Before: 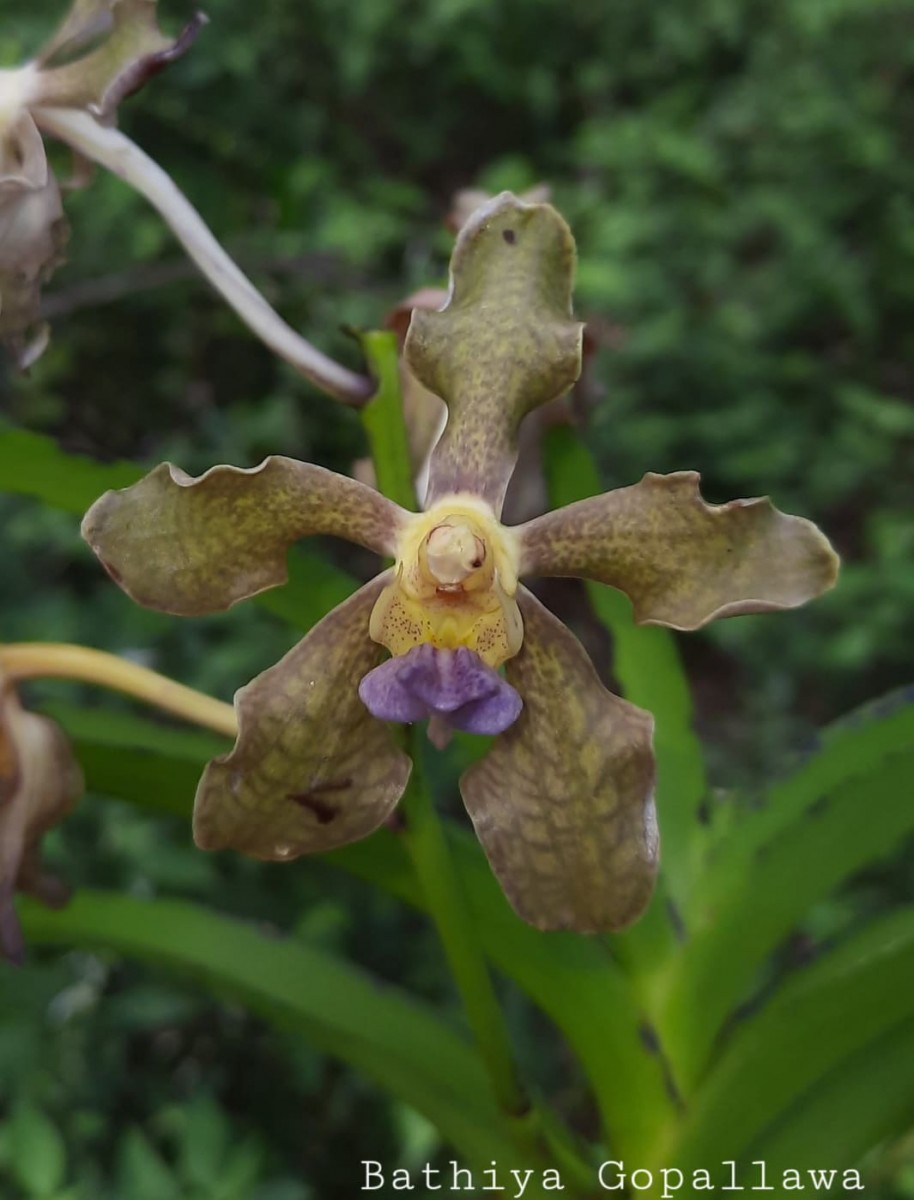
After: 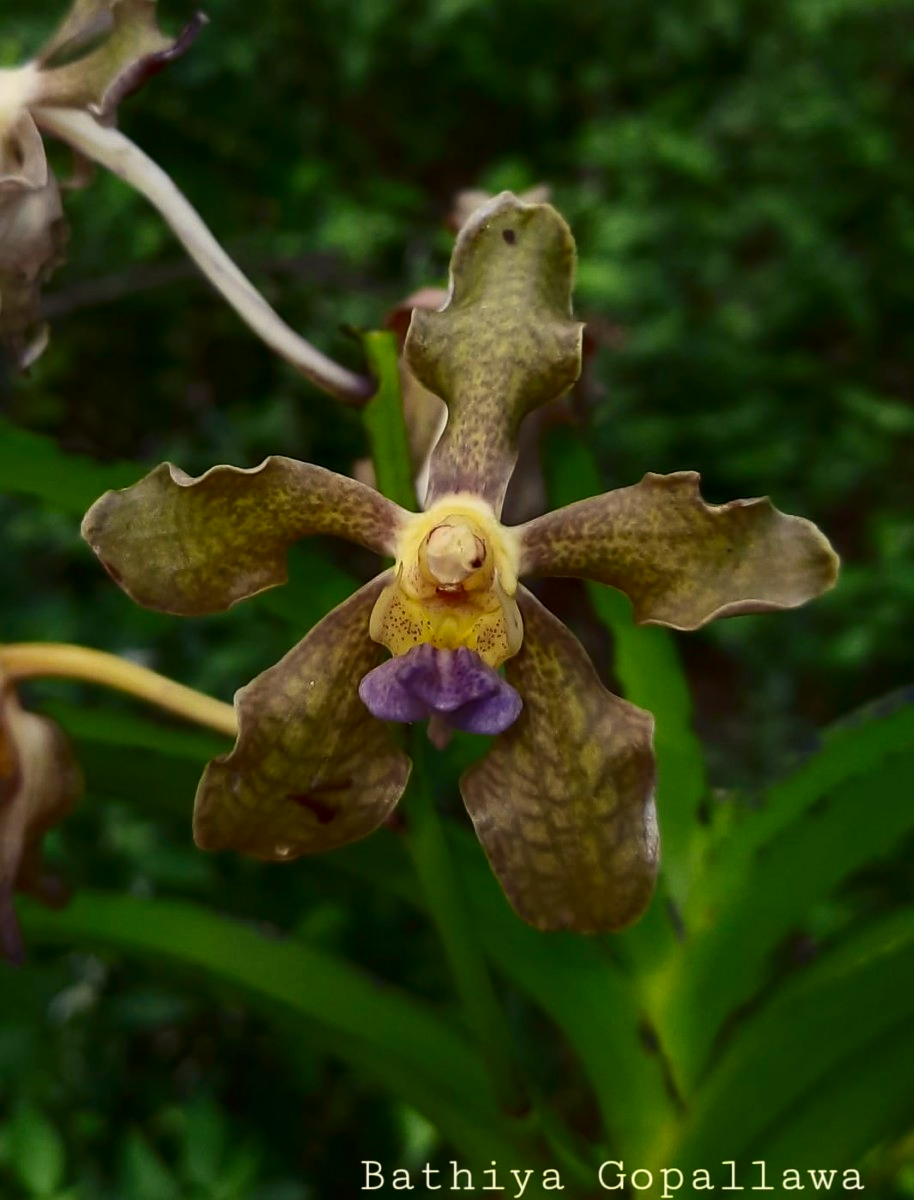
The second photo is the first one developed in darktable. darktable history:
white balance: red 1.029, blue 0.92
contrast brightness saturation: contrast 0.19, brightness -0.11, saturation 0.21
